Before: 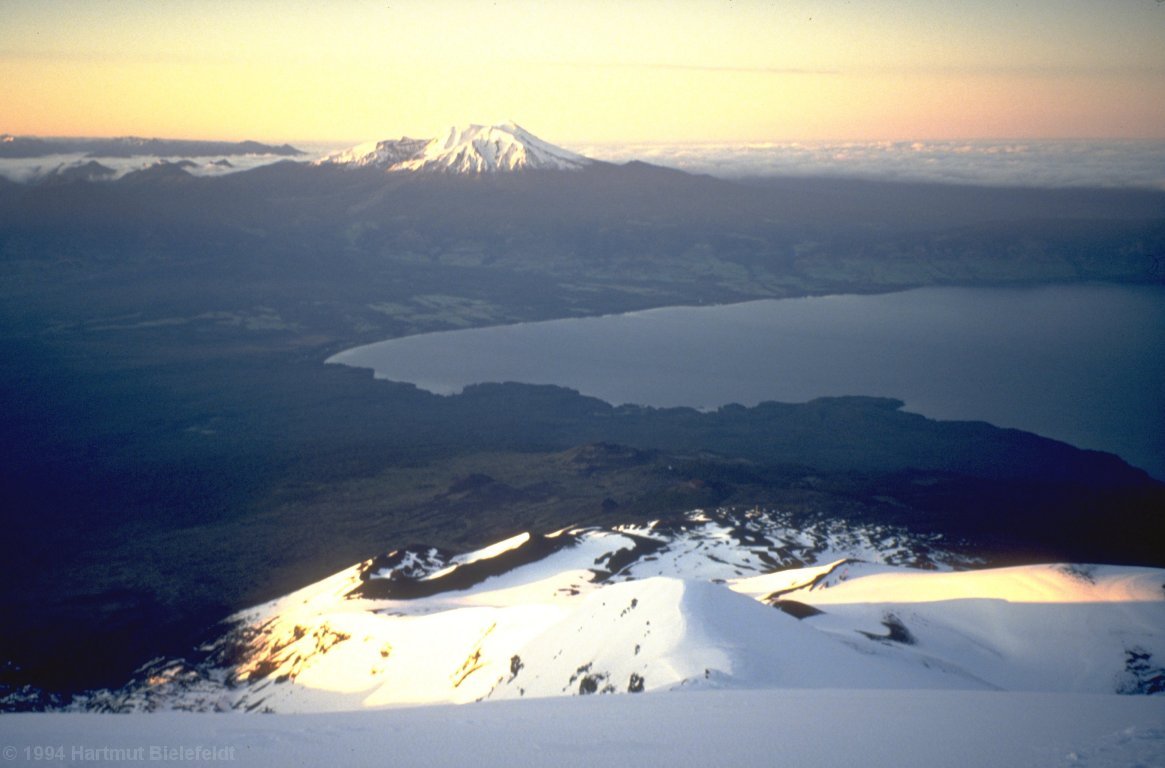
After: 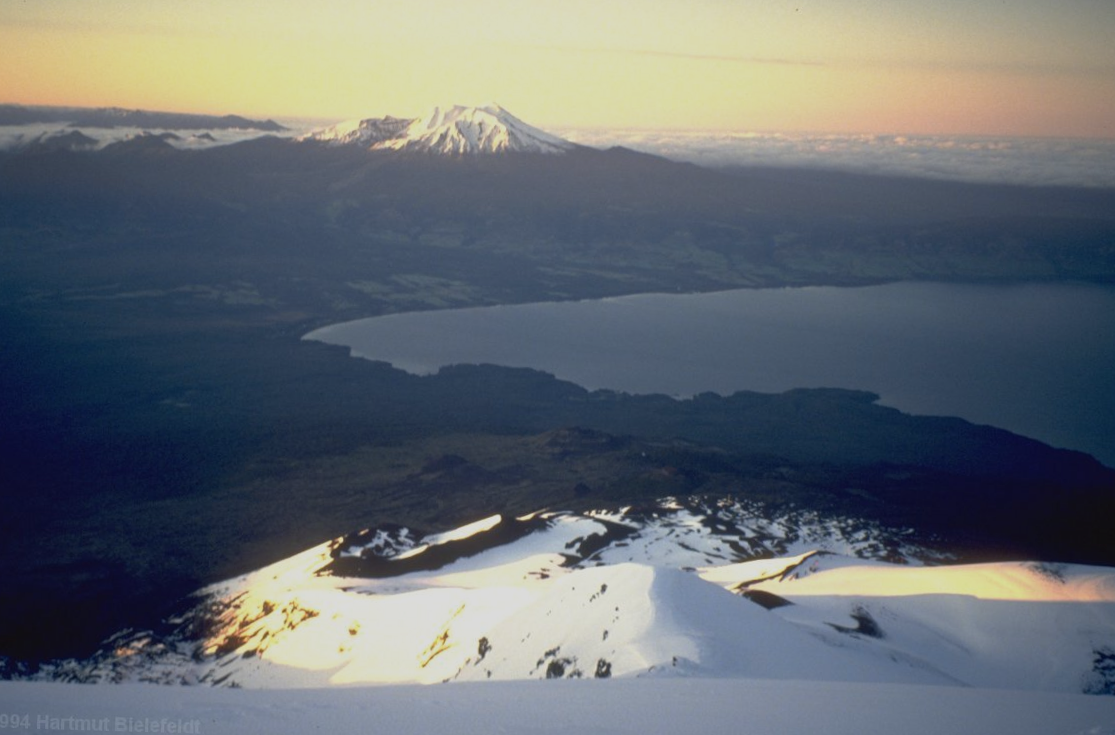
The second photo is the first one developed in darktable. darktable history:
crop and rotate: angle -1.69°
exposure: exposure -0.492 EV, compensate highlight preservation false
